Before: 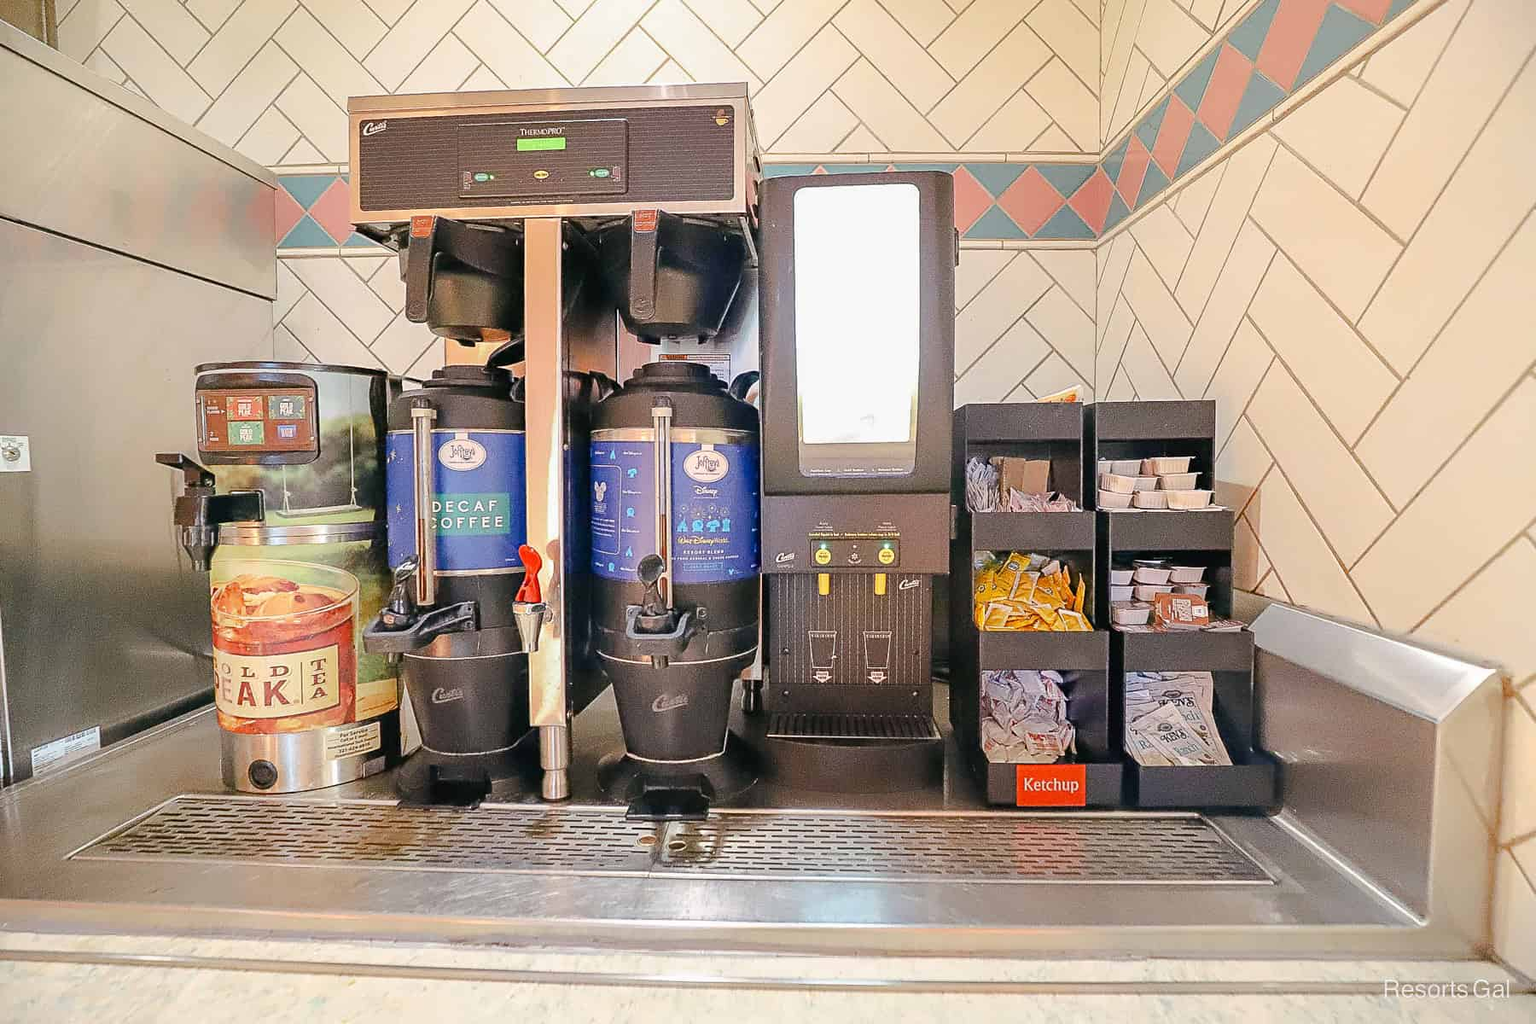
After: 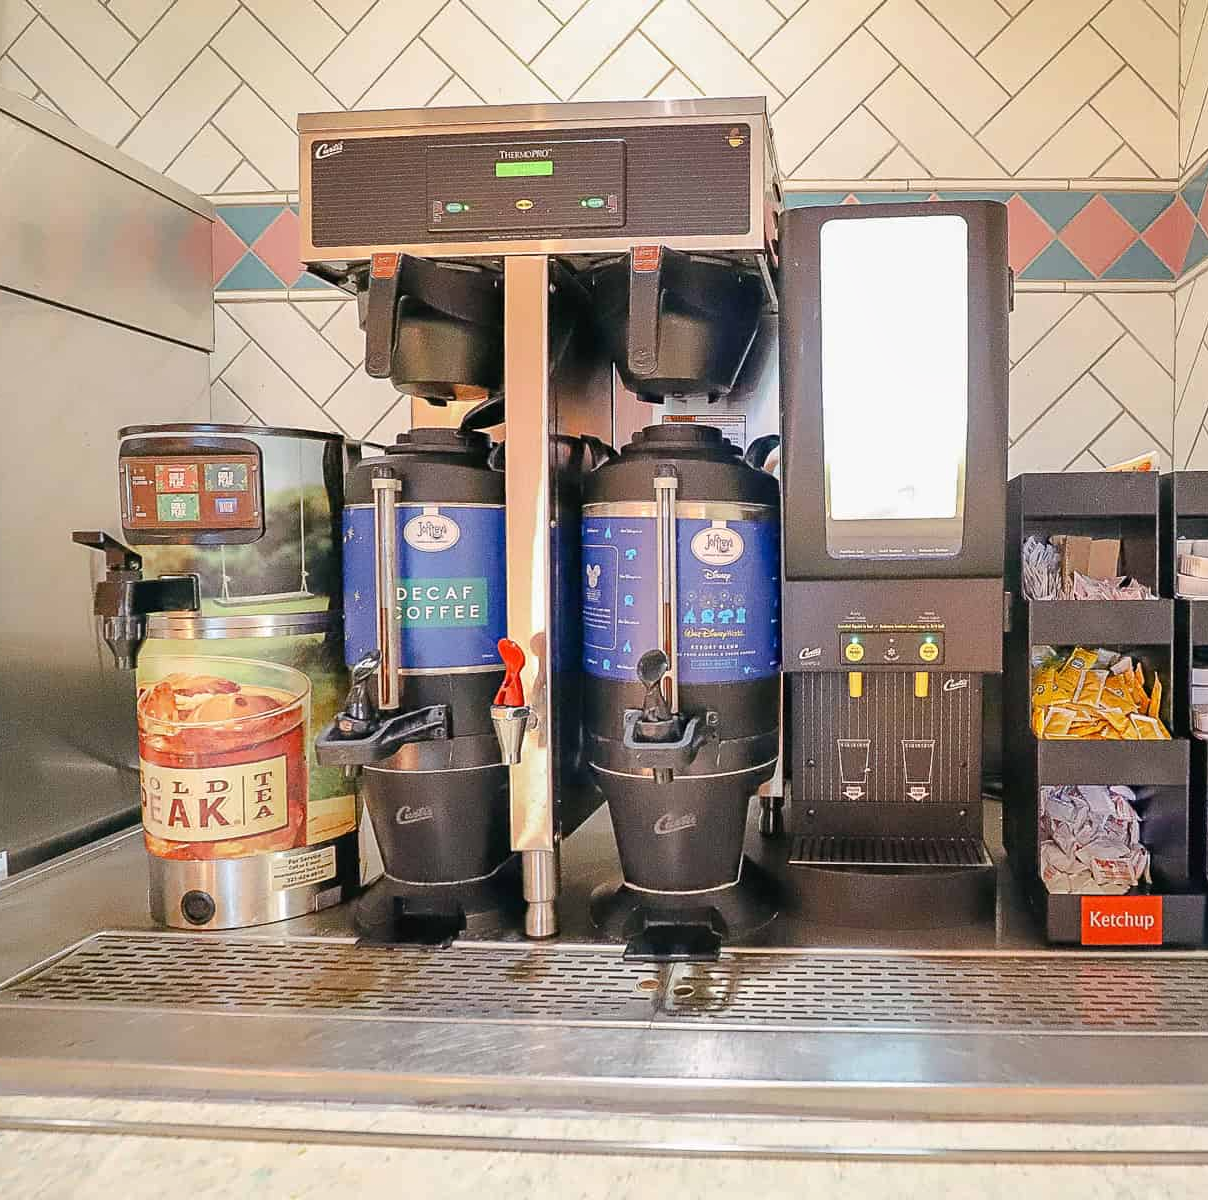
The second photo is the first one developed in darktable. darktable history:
shadows and highlights: radius 125.3, shadows 30.26, highlights -31.04, low approximation 0.01, soften with gaussian
crop and rotate: left 6.148%, right 26.705%
